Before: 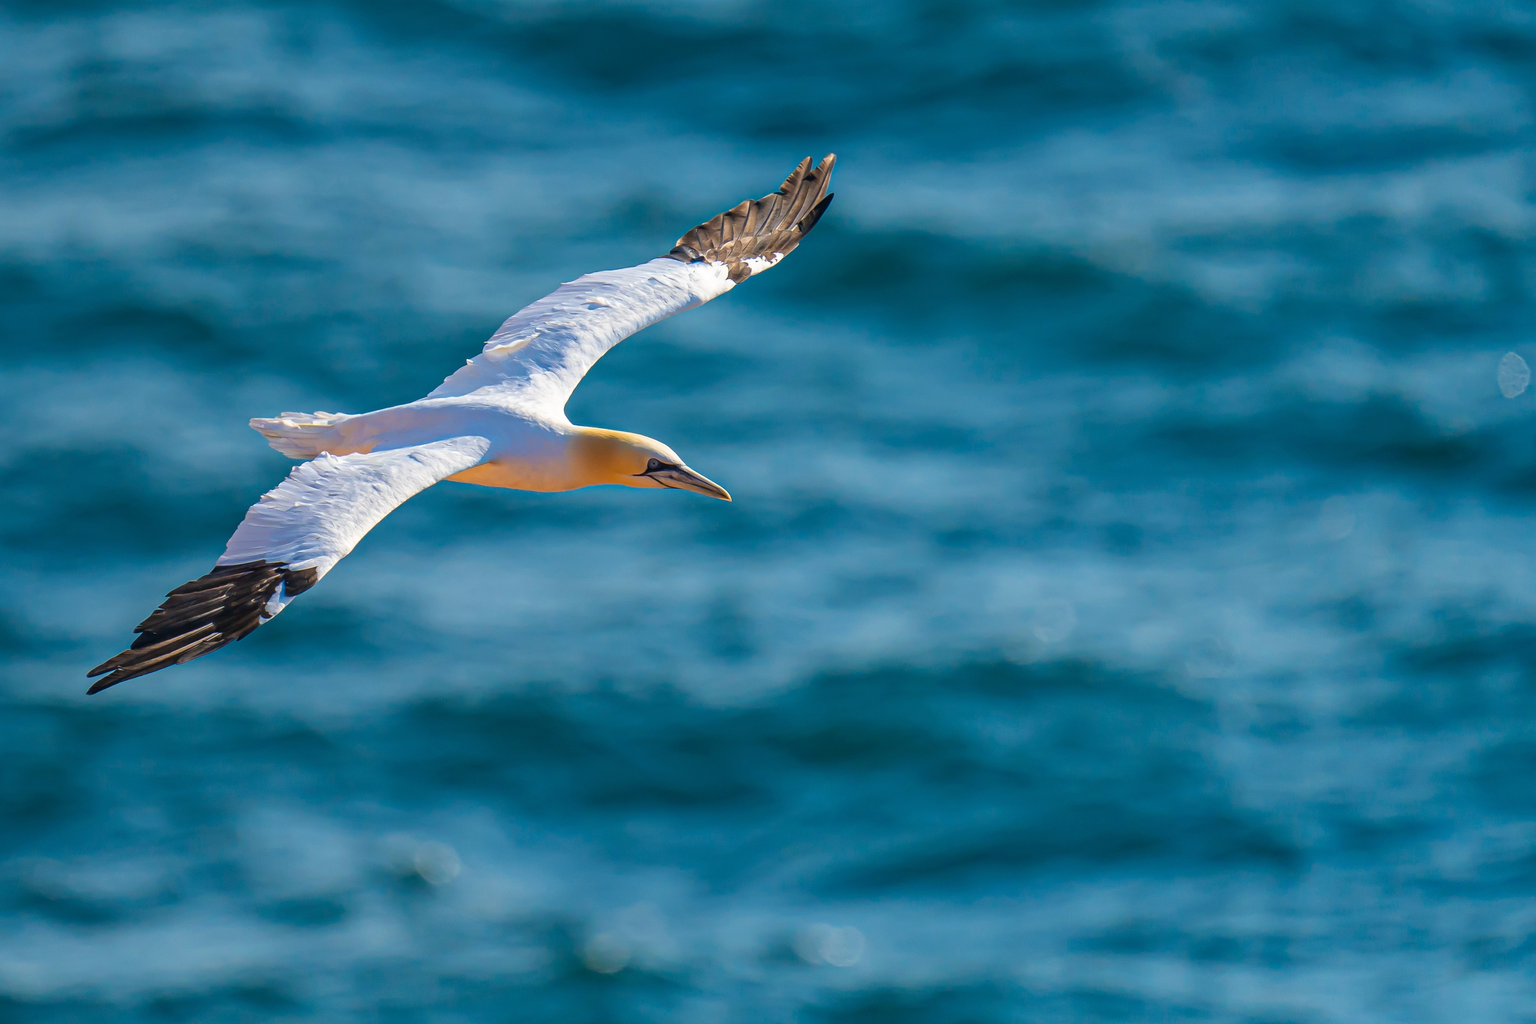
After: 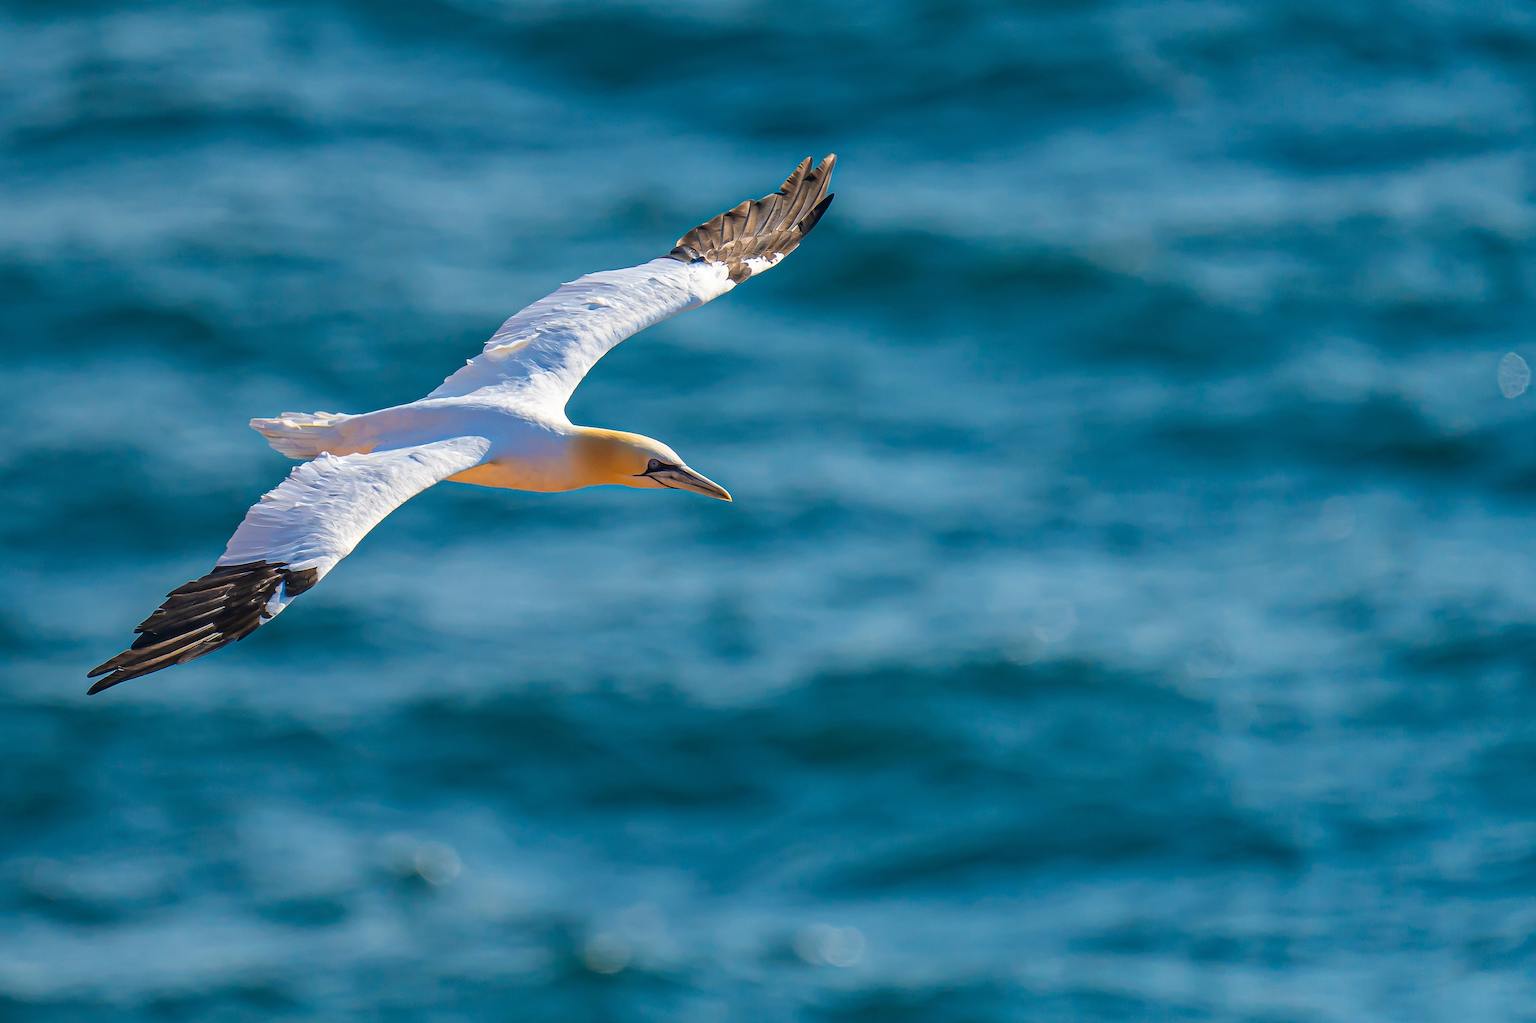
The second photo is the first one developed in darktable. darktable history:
sharpen: radius 0.984, amount 0.611
